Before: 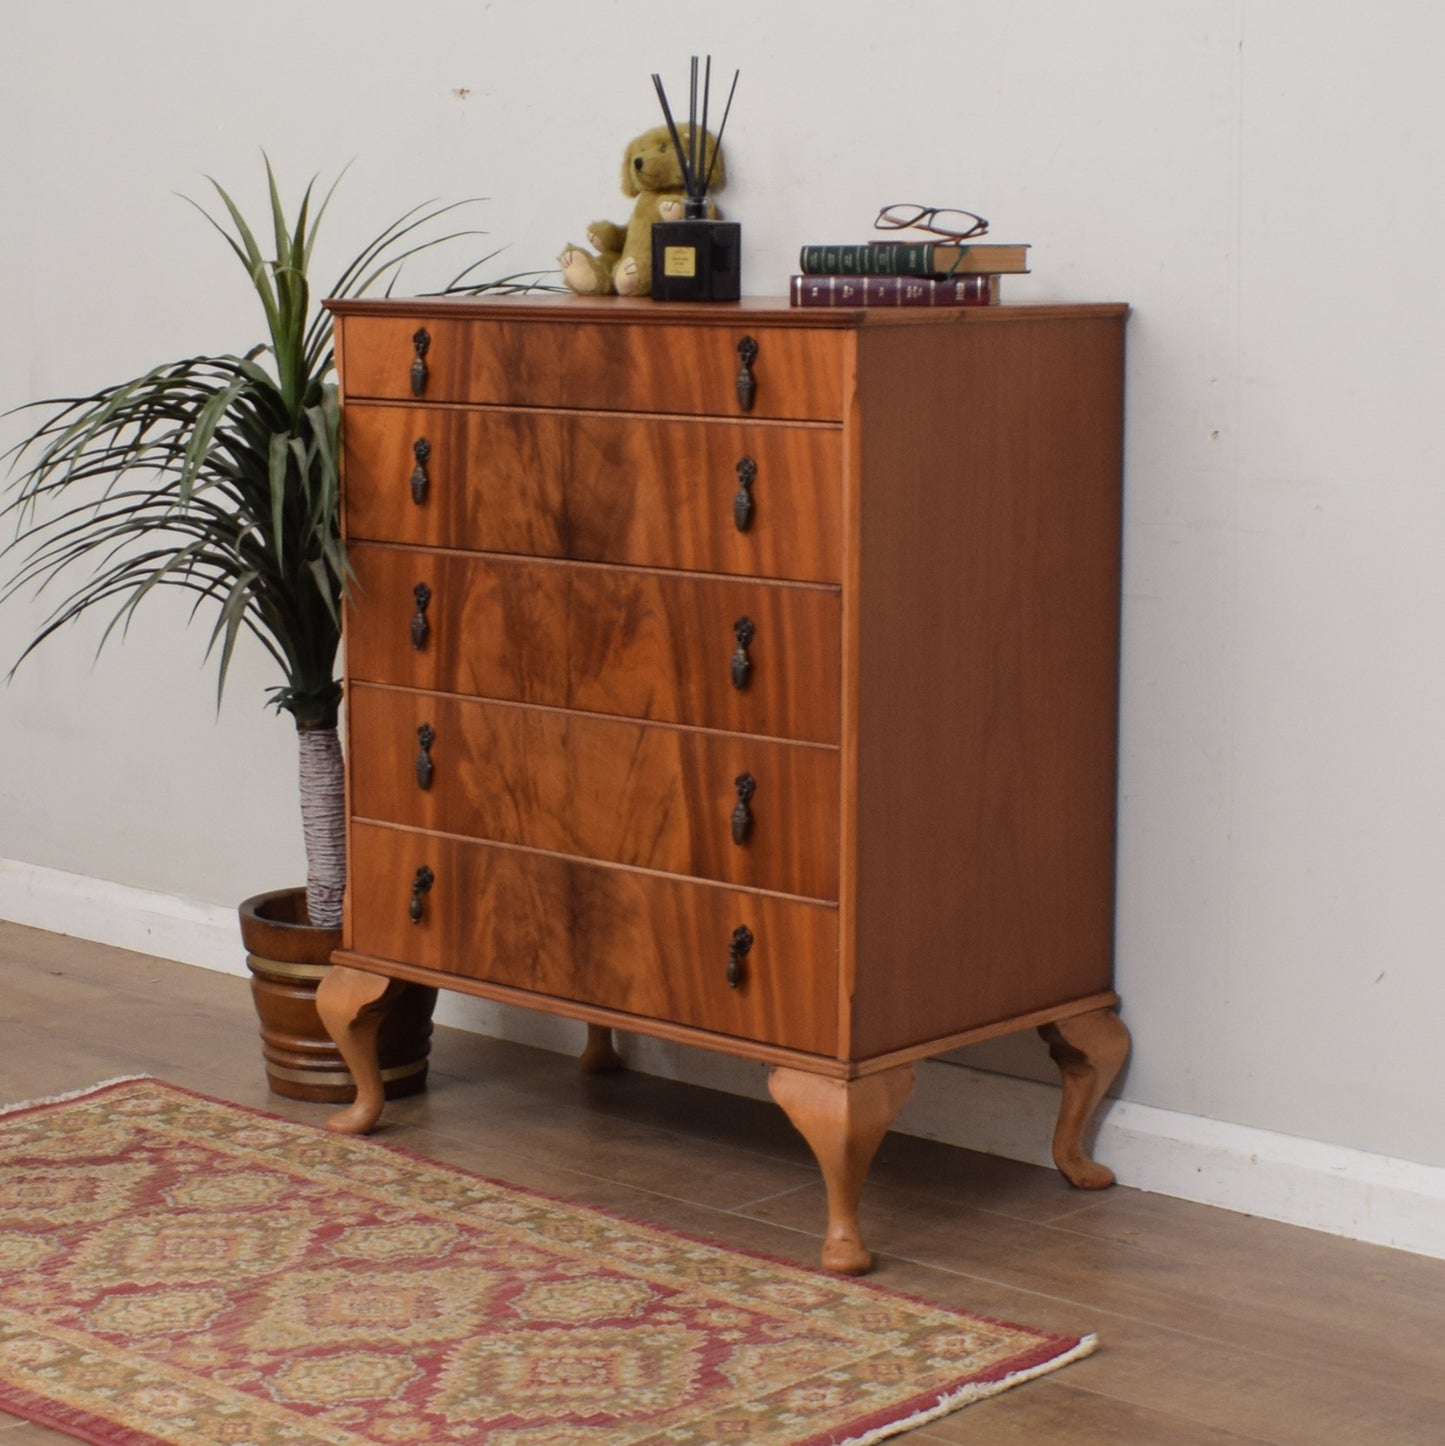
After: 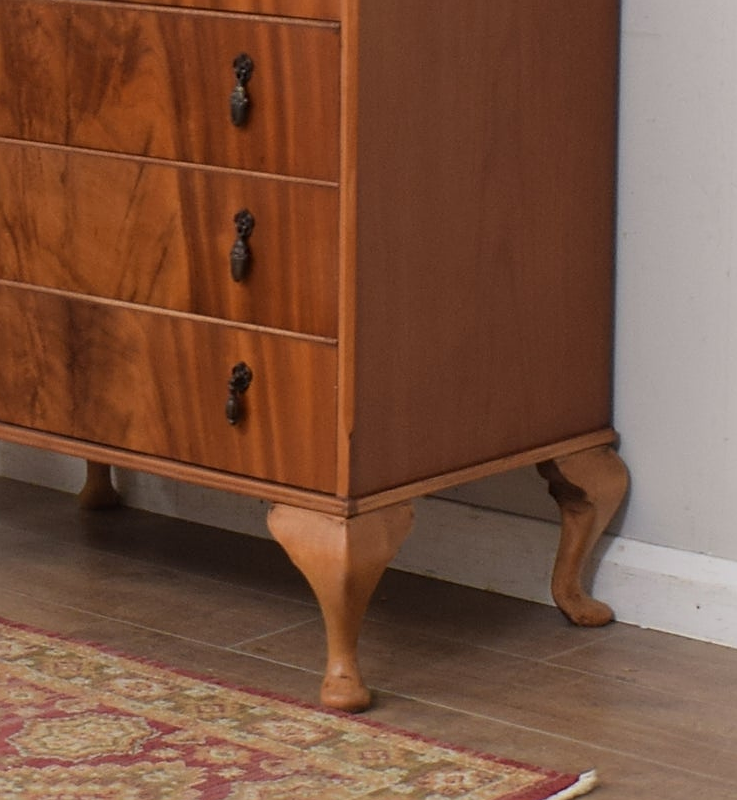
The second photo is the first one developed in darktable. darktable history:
crop: left 34.717%, top 38.996%, right 13.751%, bottom 5.19%
sharpen: on, module defaults
